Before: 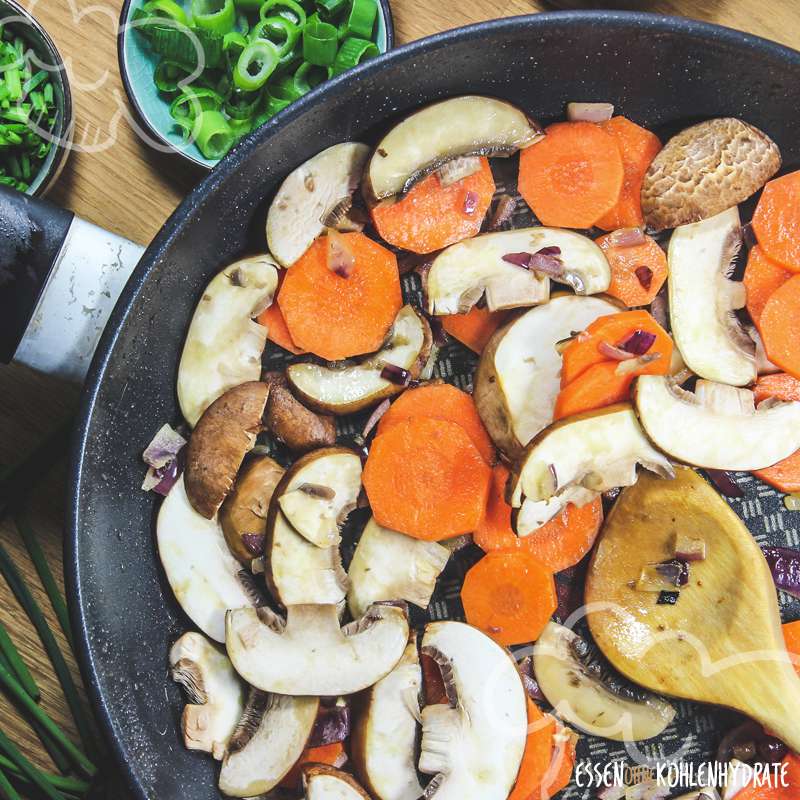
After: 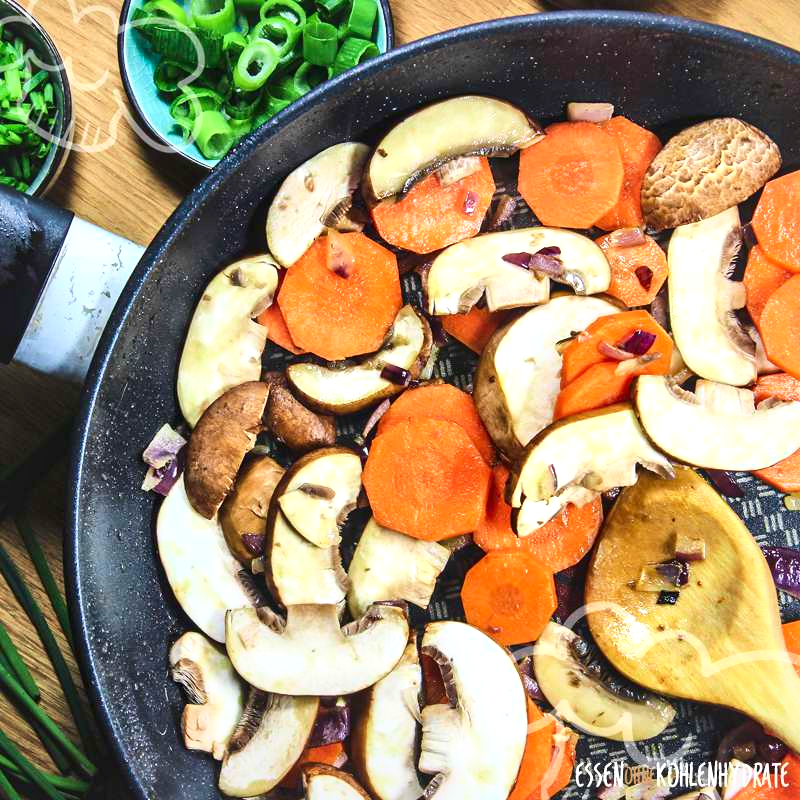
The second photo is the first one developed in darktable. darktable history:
tone curve: curves: ch0 [(0, 0) (0.091, 0.077) (0.517, 0.574) (0.745, 0.82) (0.844, 0.908) (0.909, 0.942) (1, 0.973)]; ch1 [(0, 0) (0.437, 0.404) (0.5, 0.5) (0.534, 0.554) (0.58, 0.603) (0.616, 0.649) (1, 1)]; ch2 [(0, 0) (0.442, 0.415) (0.5, 0.5) (0.535, 0.557) (0.585, 0.62) (1, 1)], color space Lab, independent channels, preserve colors none
local contrast: mode bilateral grid, contrast 70, coarseness 75, detail 180%, midtone range 0.2
